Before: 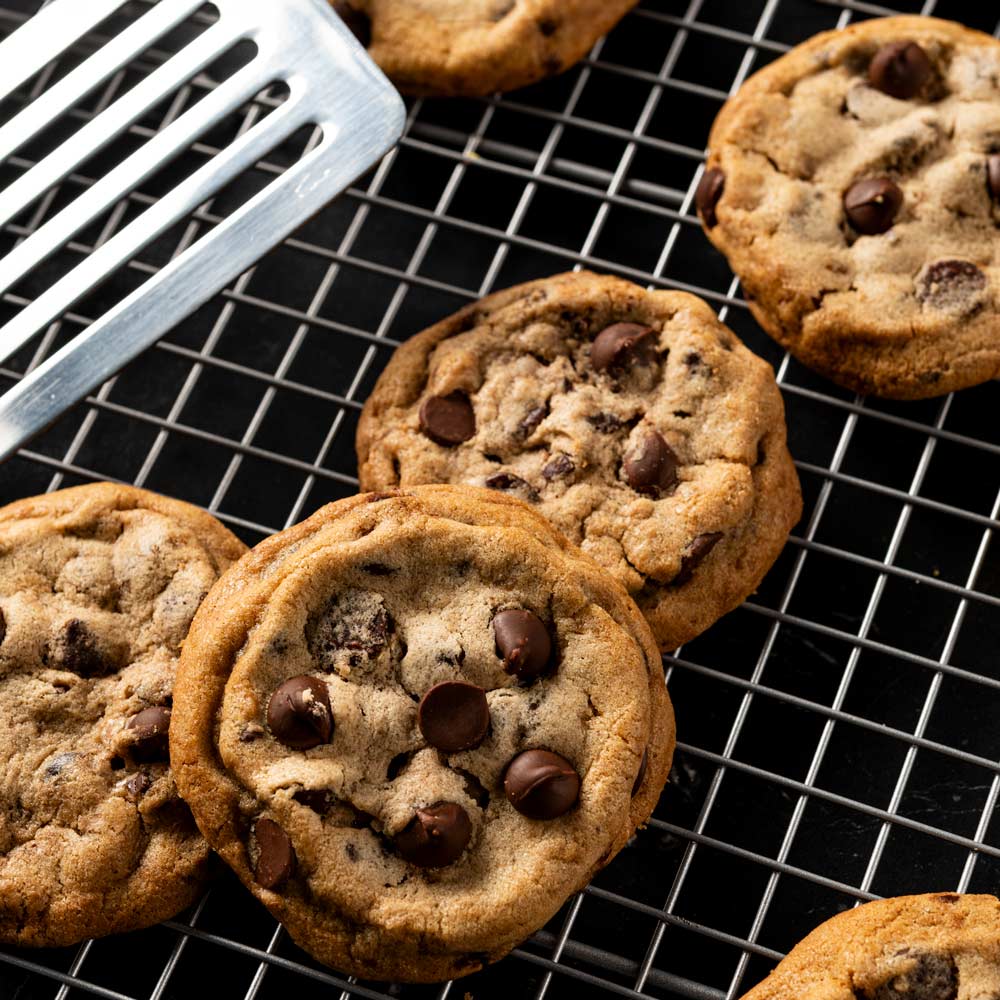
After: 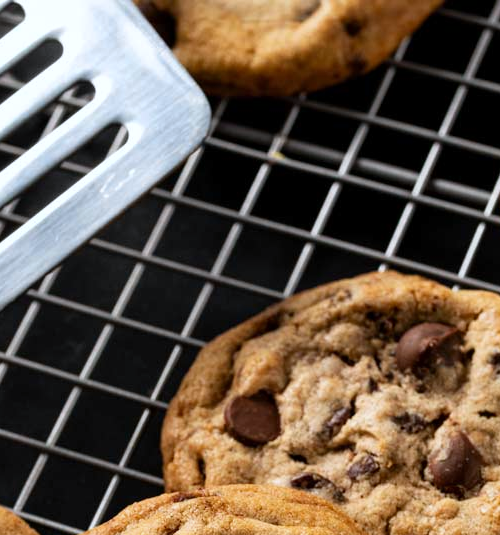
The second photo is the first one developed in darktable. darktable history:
crop: left 19.556%, right 30.401%, bottom 46.458%
white balance: red 0.967, blue 1.049
